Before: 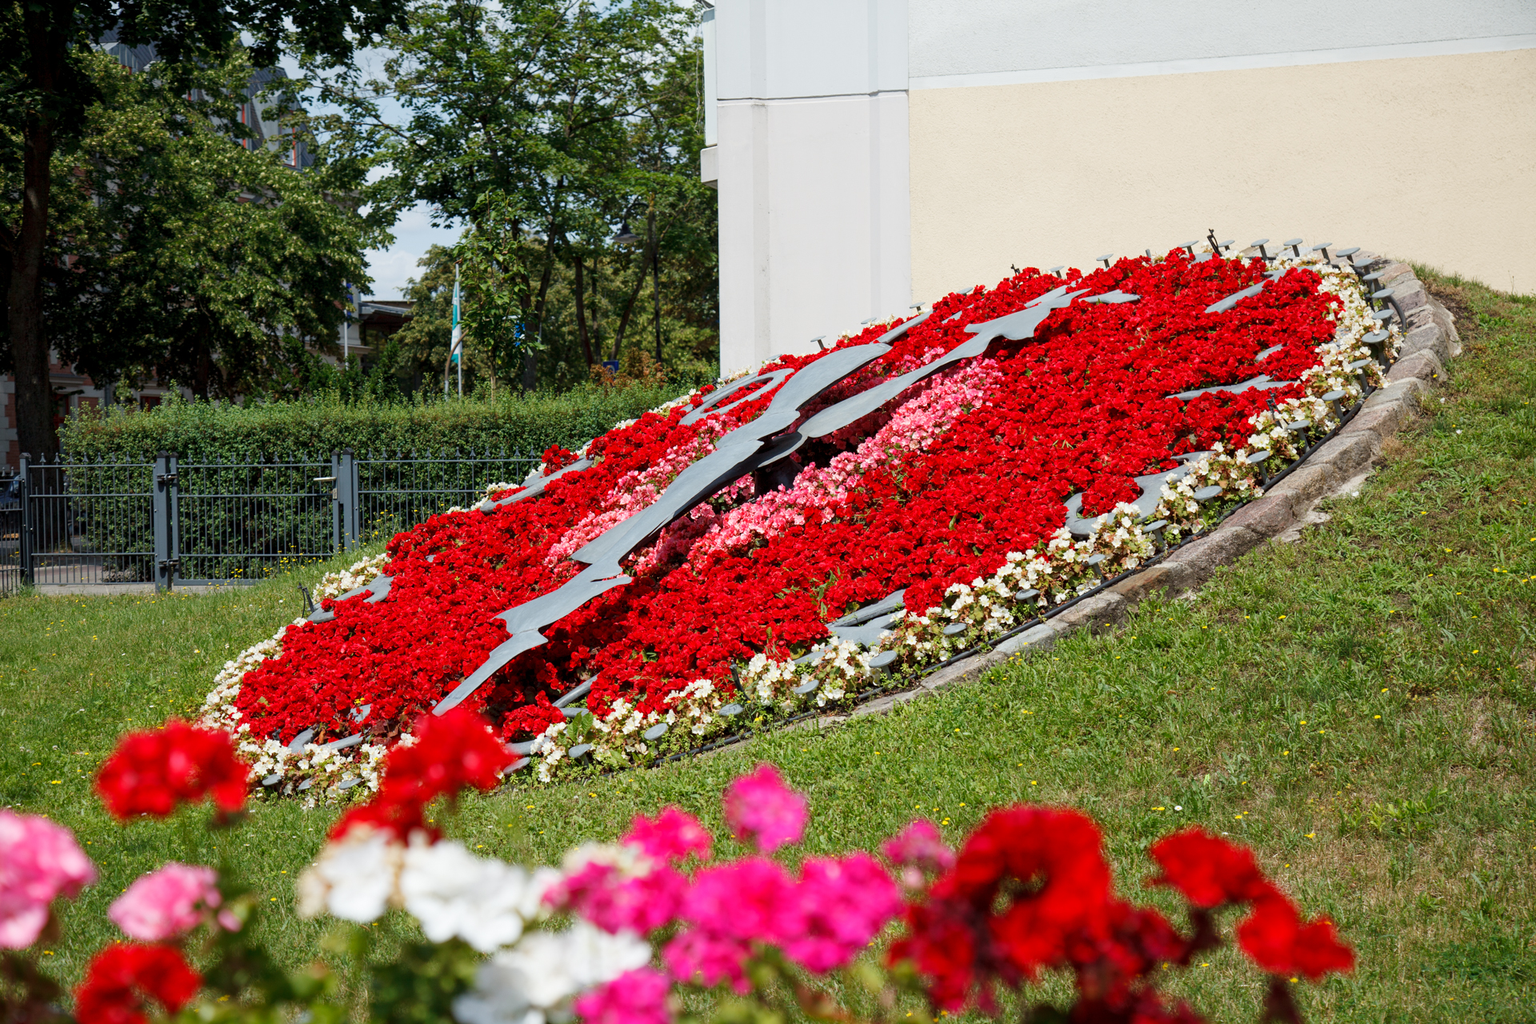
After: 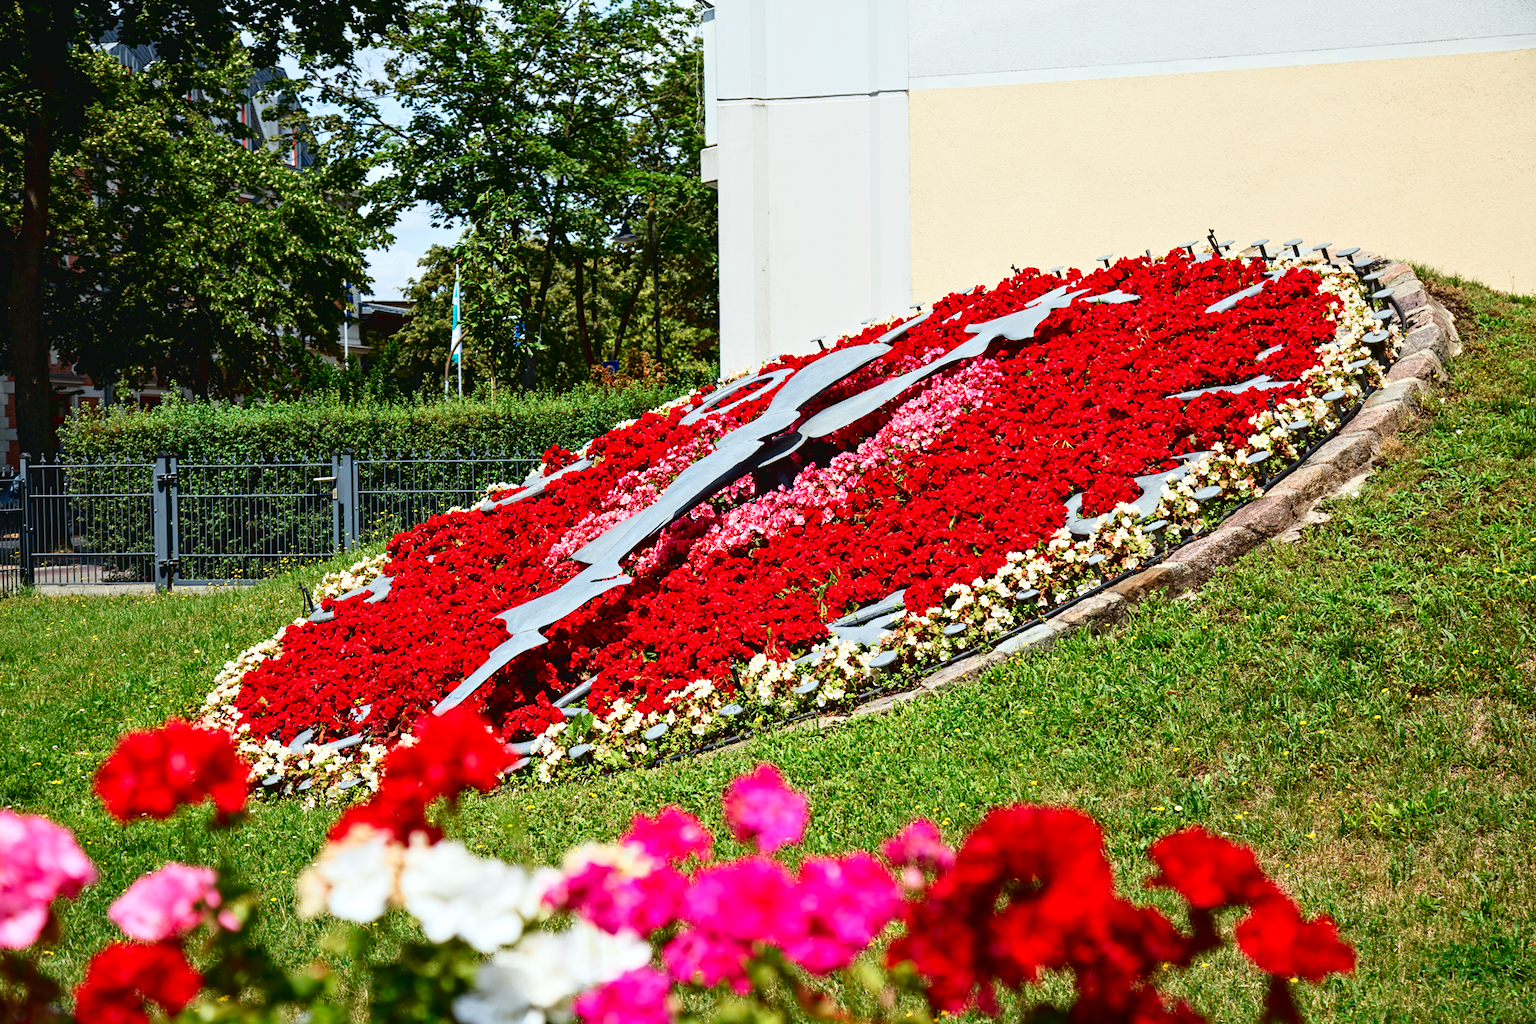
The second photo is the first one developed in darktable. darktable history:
tone curve: curves: ch0 [(0.001, 0.034) (0.115, 0.093) (0.251, 0.232) (0.382, 0.397) (0.652, 0.719) (0.802, 0.876) (1, 0.998)]; ch1 [(0, 0) (0.384, 0.324) (0.472, 0.466) (0.504, 0.5) (0.517, 0.533) (0.547, 0.564) (0.582, 0.628) (0.657, 0.727) (1, 1)]; ch2 [(0, 0) (0.278, 0.232) (0.5, 0.5) (0.531, 0.552) (0.61, 0.653) (1, 1)], color space Lab, independent channels, preserve colors none
contrast equalizer: y [[0.5, 0.542, 0.583, 0.625, 0.667, 0.708], [0.5 ×6], [0.5 ×6], [0 ×6], [0 ×6]], mix 0.58
